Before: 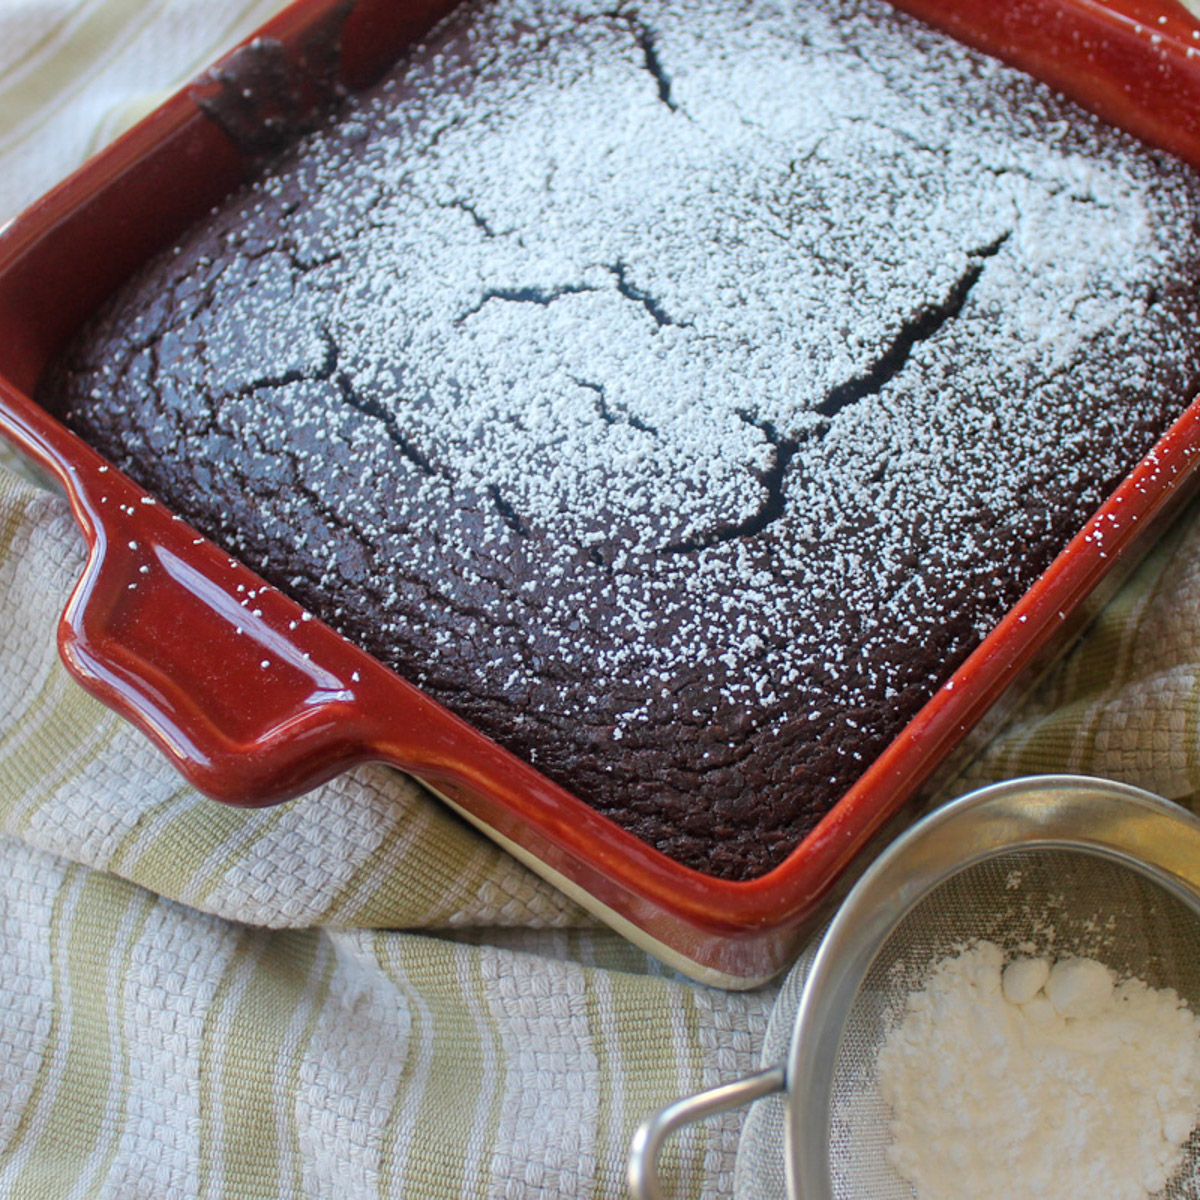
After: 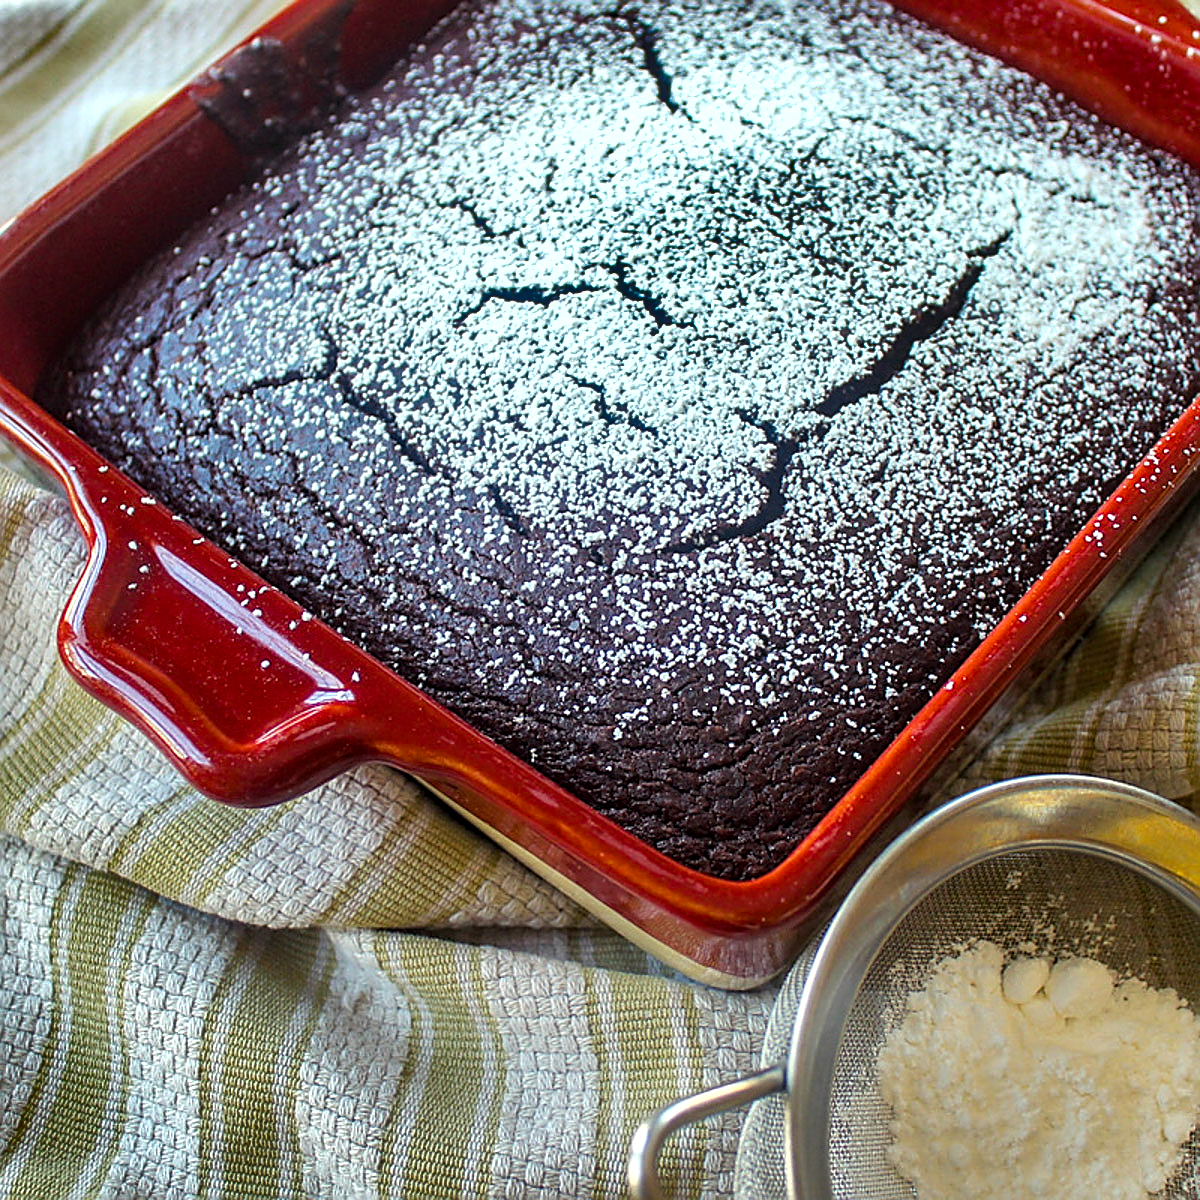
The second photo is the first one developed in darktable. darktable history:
local contrast: on, module defaults
tone equalizer: -8 EV -0.405 EV, -7 EV -0.402 EV, -6 EV -0.337 EV, -5 EV -0.216 EV, -3 EV 0.237 EV, -2 EV 0.305 EV, -1 EV 0.389 EV, +0 EV 0.411 EV, smoothing diameter 2.04%, edges refinement/feathering 16.09, mask exposure compensation -1.57 EV, filter diffusion 5
color balance rgb: shadows lift › chroma 3.318%, shadows lift › hue 277.75°, highlights gain › luminance 6.17%, highlights gain › chroma 2.573%, highlights gain › hue 93.13°, perceptual saturation grading › global saturation 30.777%
sharpen: radius 1.633, amount 1.28
shadows and highlights: shadows 24.22, highlights -79.85, soften with gaussian
